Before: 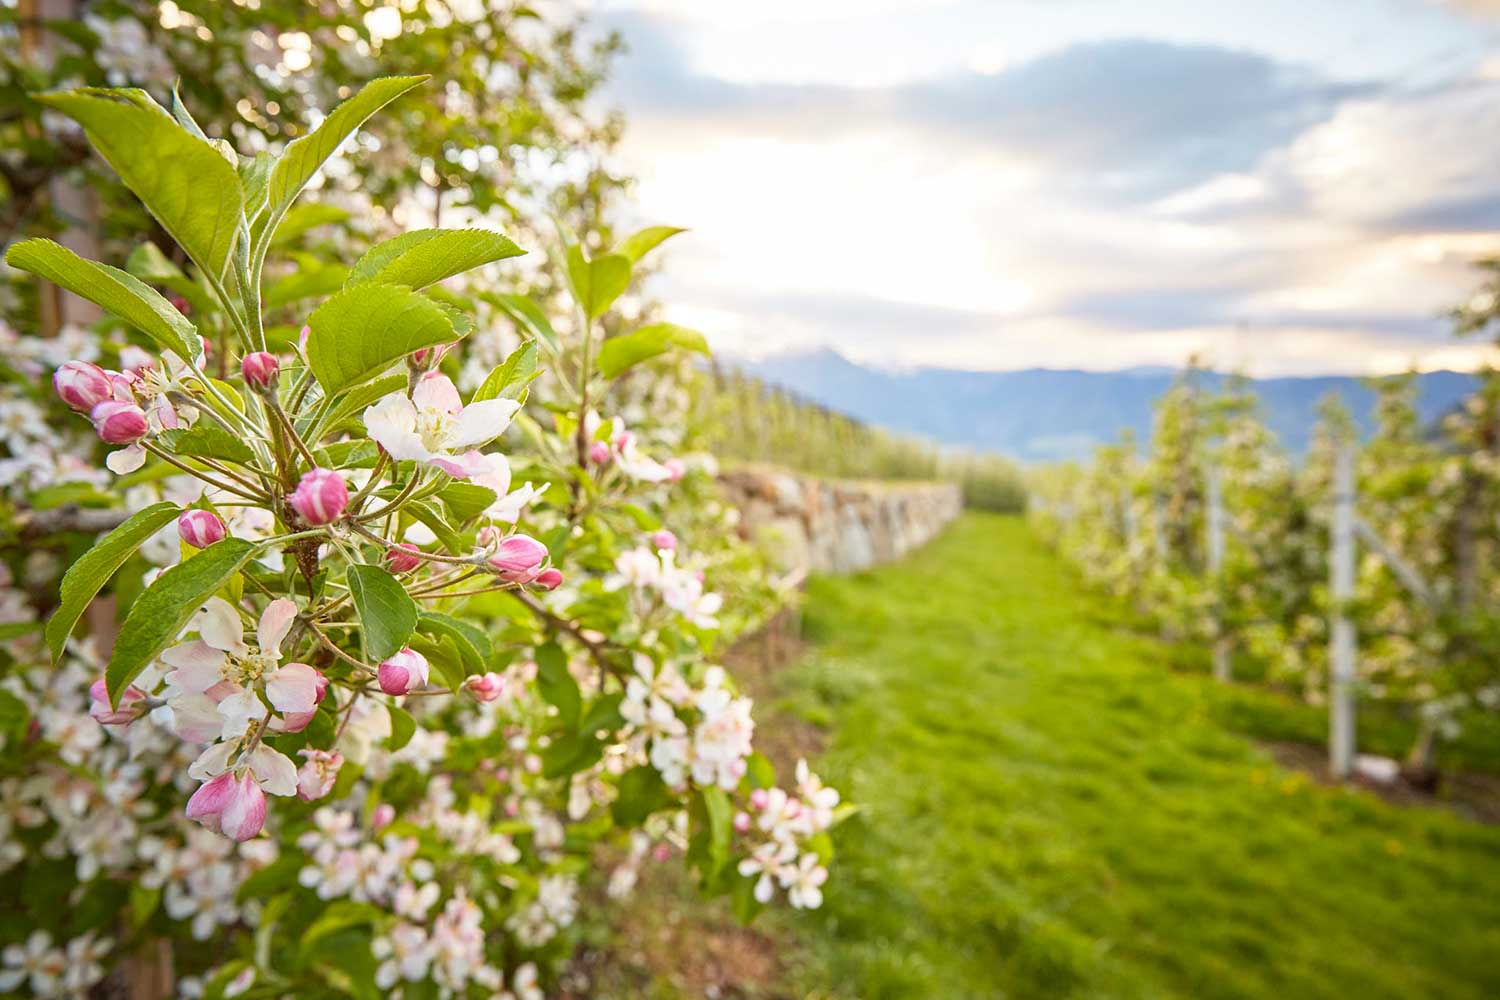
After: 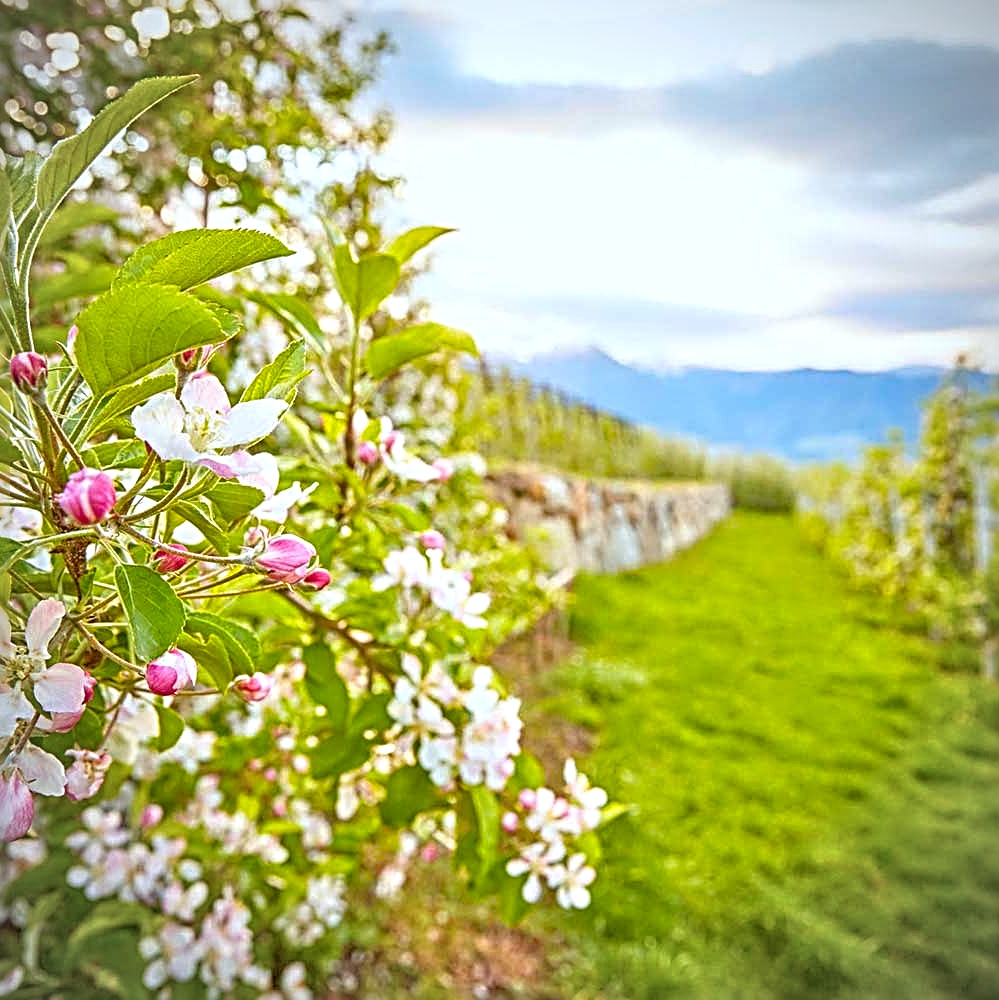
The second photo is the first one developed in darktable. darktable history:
color balance rgb: perceptual saturation grading › global saturation 25.137%, global vibrance 20%
vignetting: fall-off radius 59.97%, automatic ratio true
crop and rotate: left 15.477%, right 17.865%
tone equalizer: -7 EV 0.146 EV, -6 EV 0.592 EV, -5 EV 1.12 EV, -4 EV 1.31 EV, -3 EV 1.16 EV, -2 EV 0.6 EV, -1 EV 0.147 EV, mask exposure compensation -0.499 EV
exposure: exposure 0.014 EV, compensate exposure bias true, compensate highlight preservation false
local contrast: on, module defaults
sharpen: radius 3.672, amount 0.935
color correction: highlights a* -3.85, highlights b* -10.99
